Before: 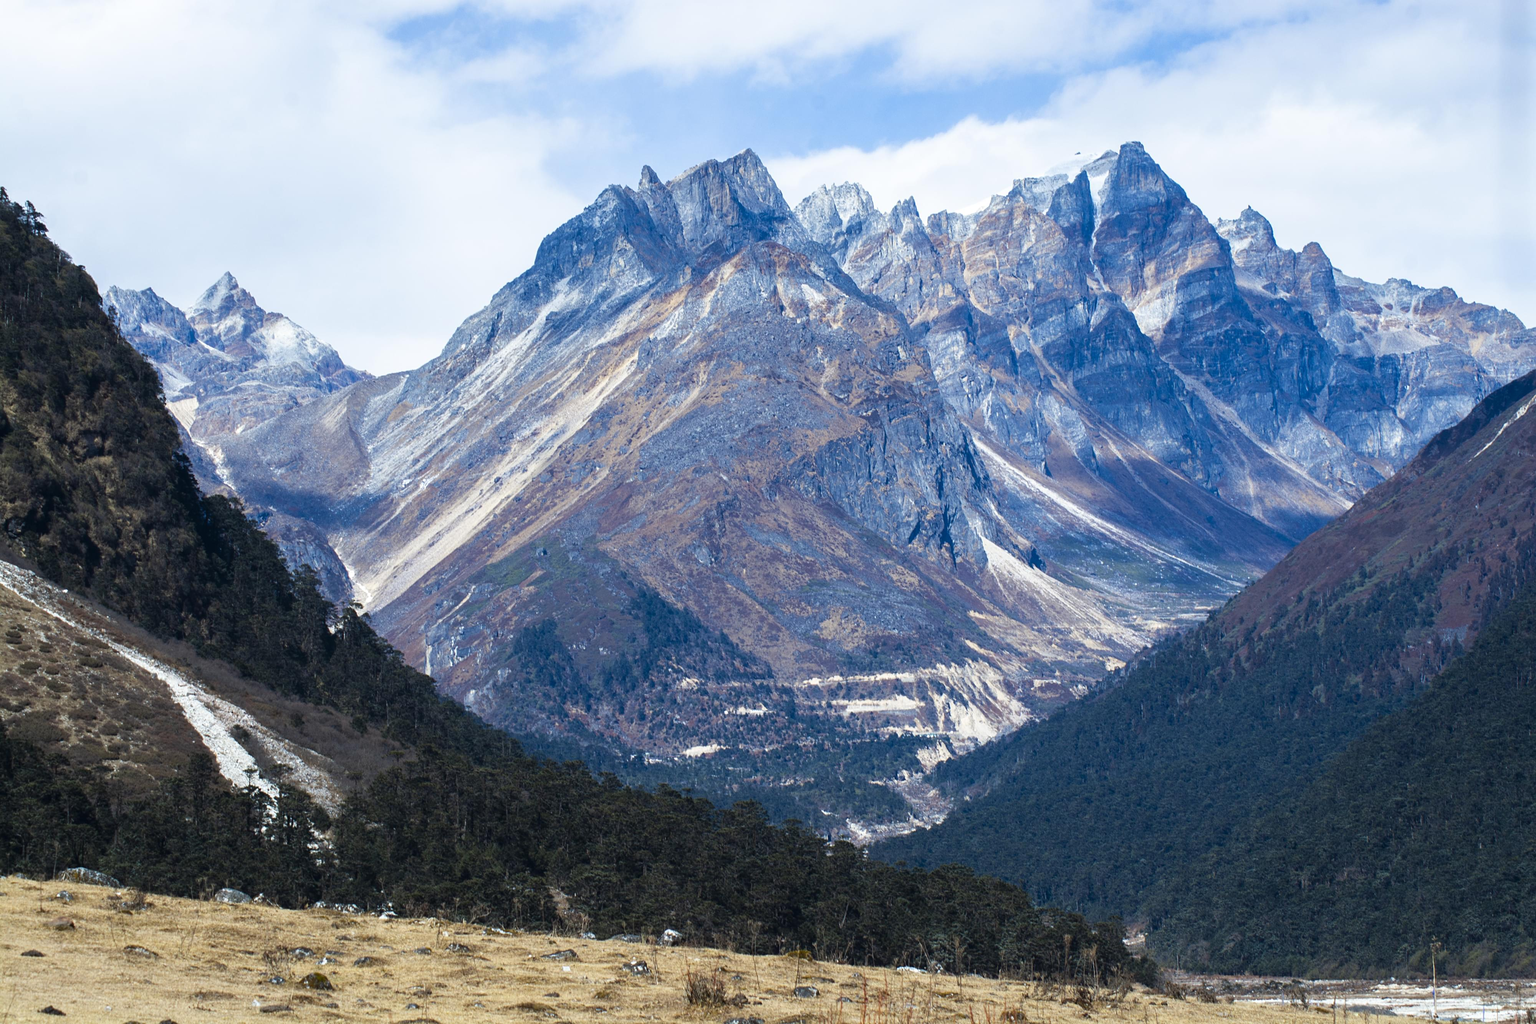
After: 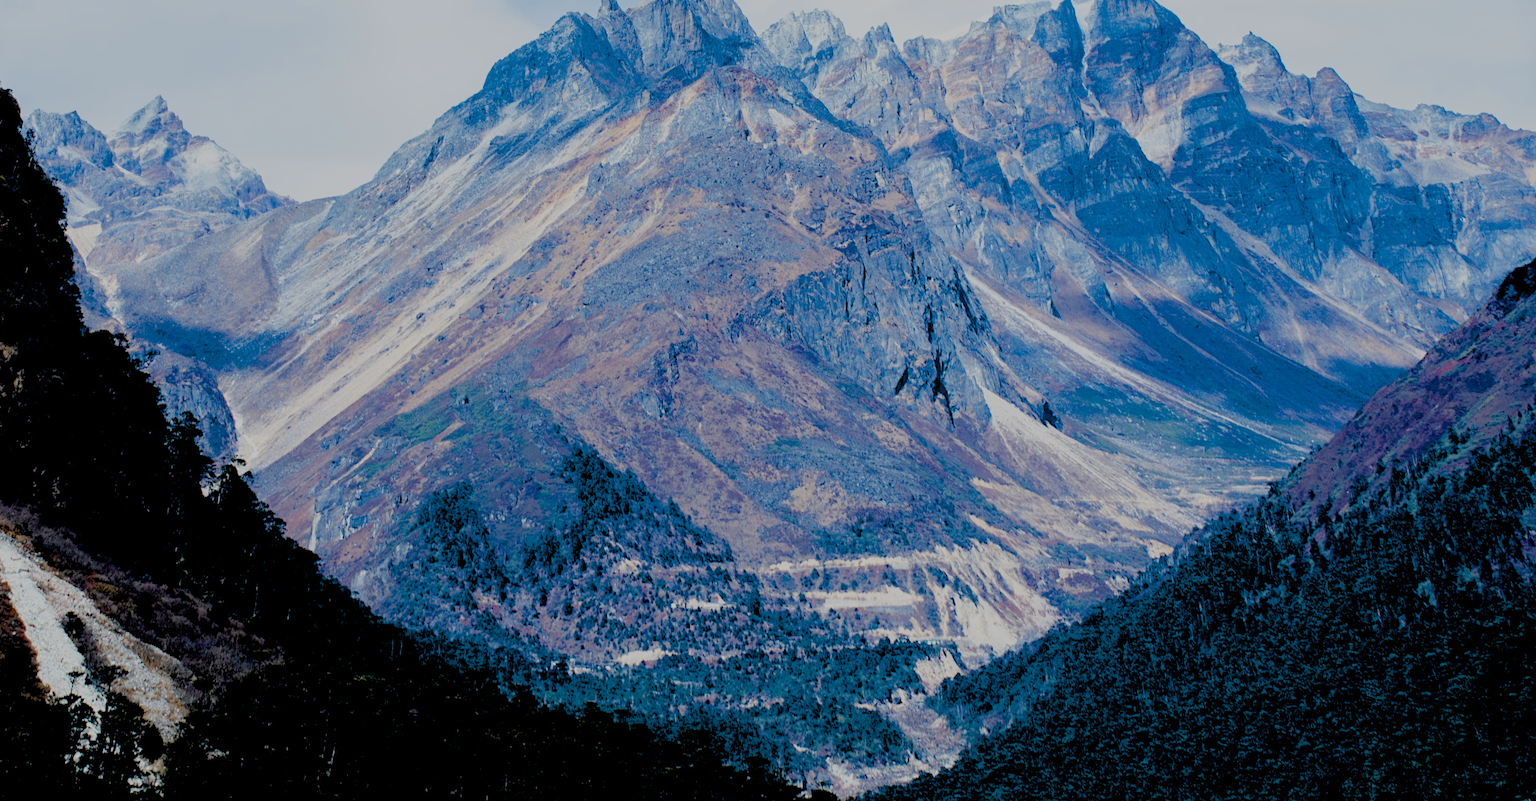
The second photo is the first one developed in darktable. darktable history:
crop: top 11.166%, bottom 22.168%
filmic rgb: black relative exposure -4.42 EV, white relative exposure 6.58 EV, hardness 1.85, contrast 0.5
exposure: black level correction 0.04, exposure 0.5 EV, compensate highlight preservation false
rotate and perspective: rotation 0.72°, lens shift (vertical) -0.352, lens shift (horizontal) -0.051, crop left 0.152, crop right 0.859, crop top 0.019, crop bottom 0.964
